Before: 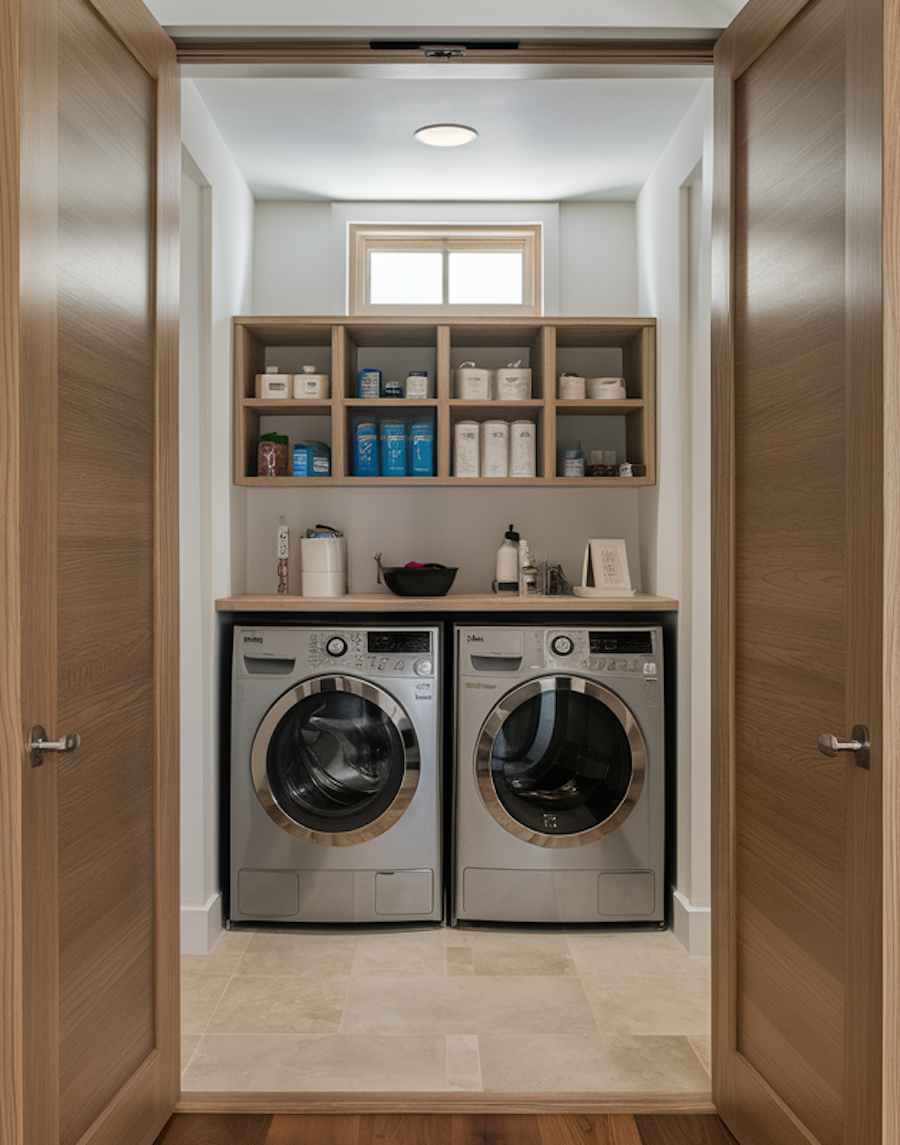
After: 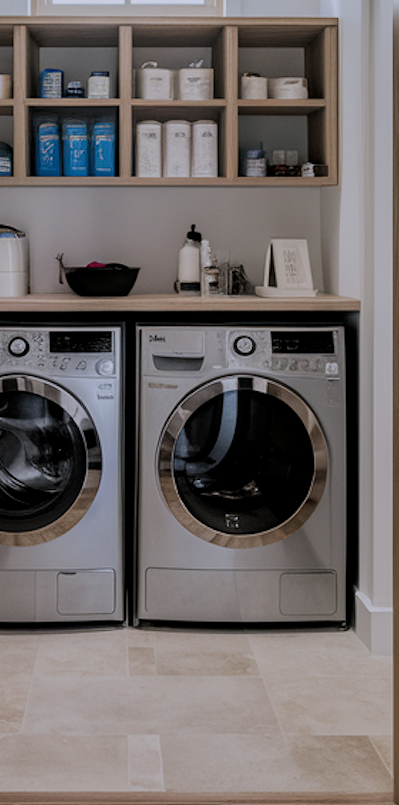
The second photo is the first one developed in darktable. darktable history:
exposure: exposure -0.05 EV
white balance: red 0.967, blue 1.119, emerald 0.756
local contrast: highlights 100%, shadows 100%, detail 120%, midtone range 0.2
crop: left 35.432%, top 26.233%, right 20.145%, bottom 3.432%
filmic rgb: black relative exposure -7.65 EV, white relative exposure 4.56 EV, hardness 3.61
